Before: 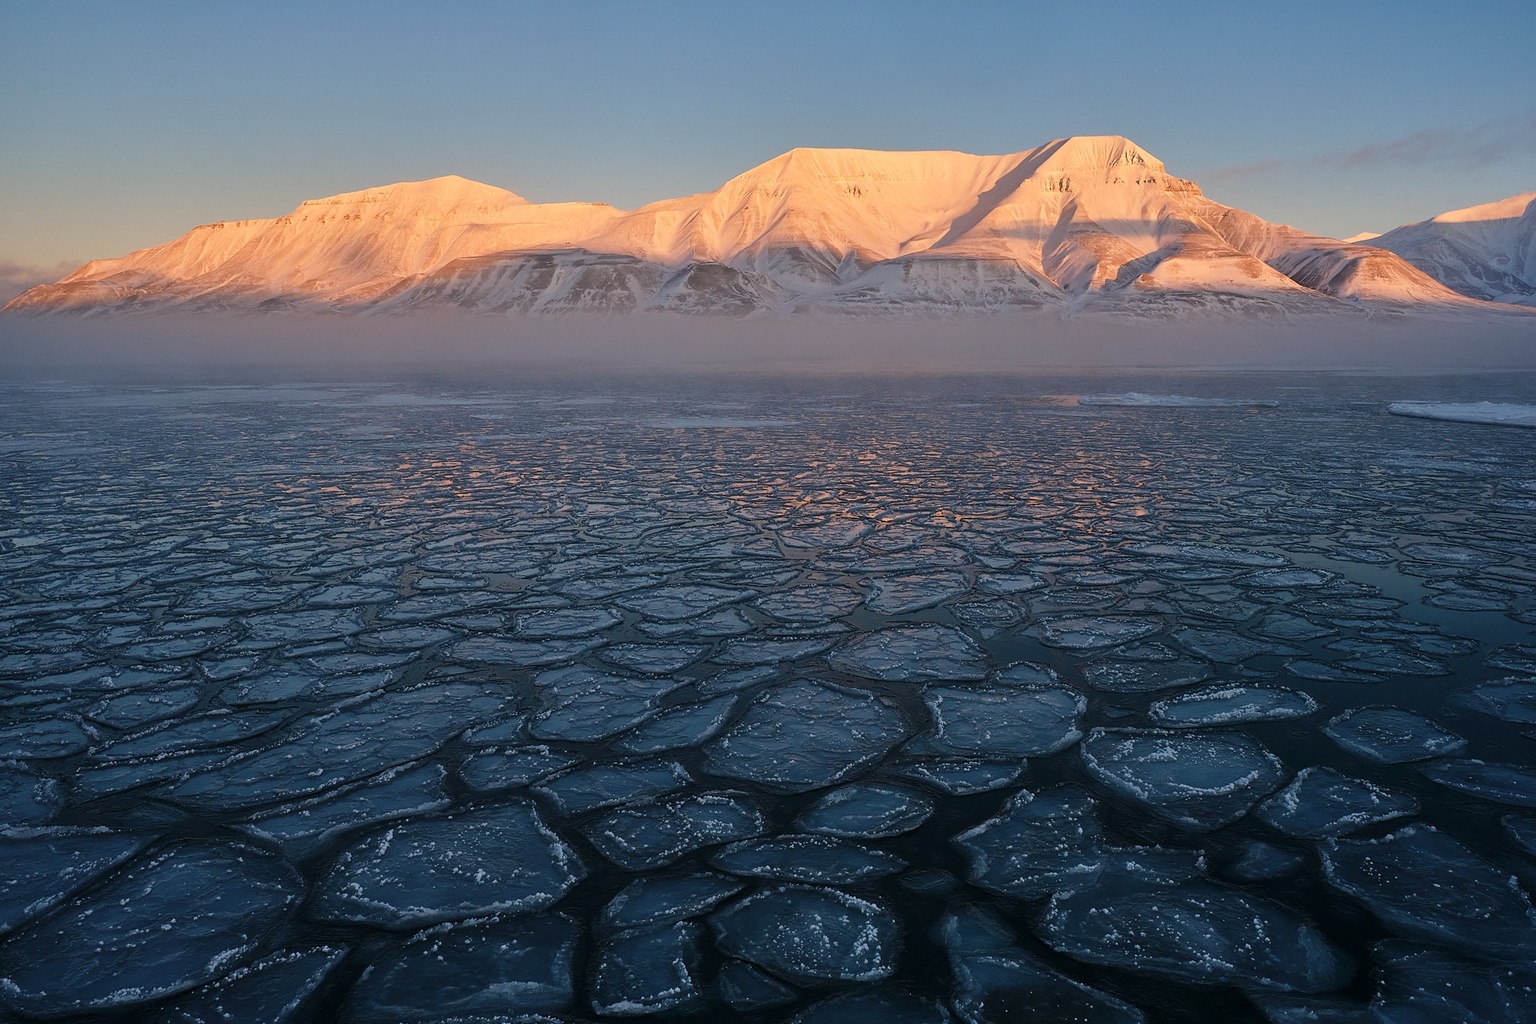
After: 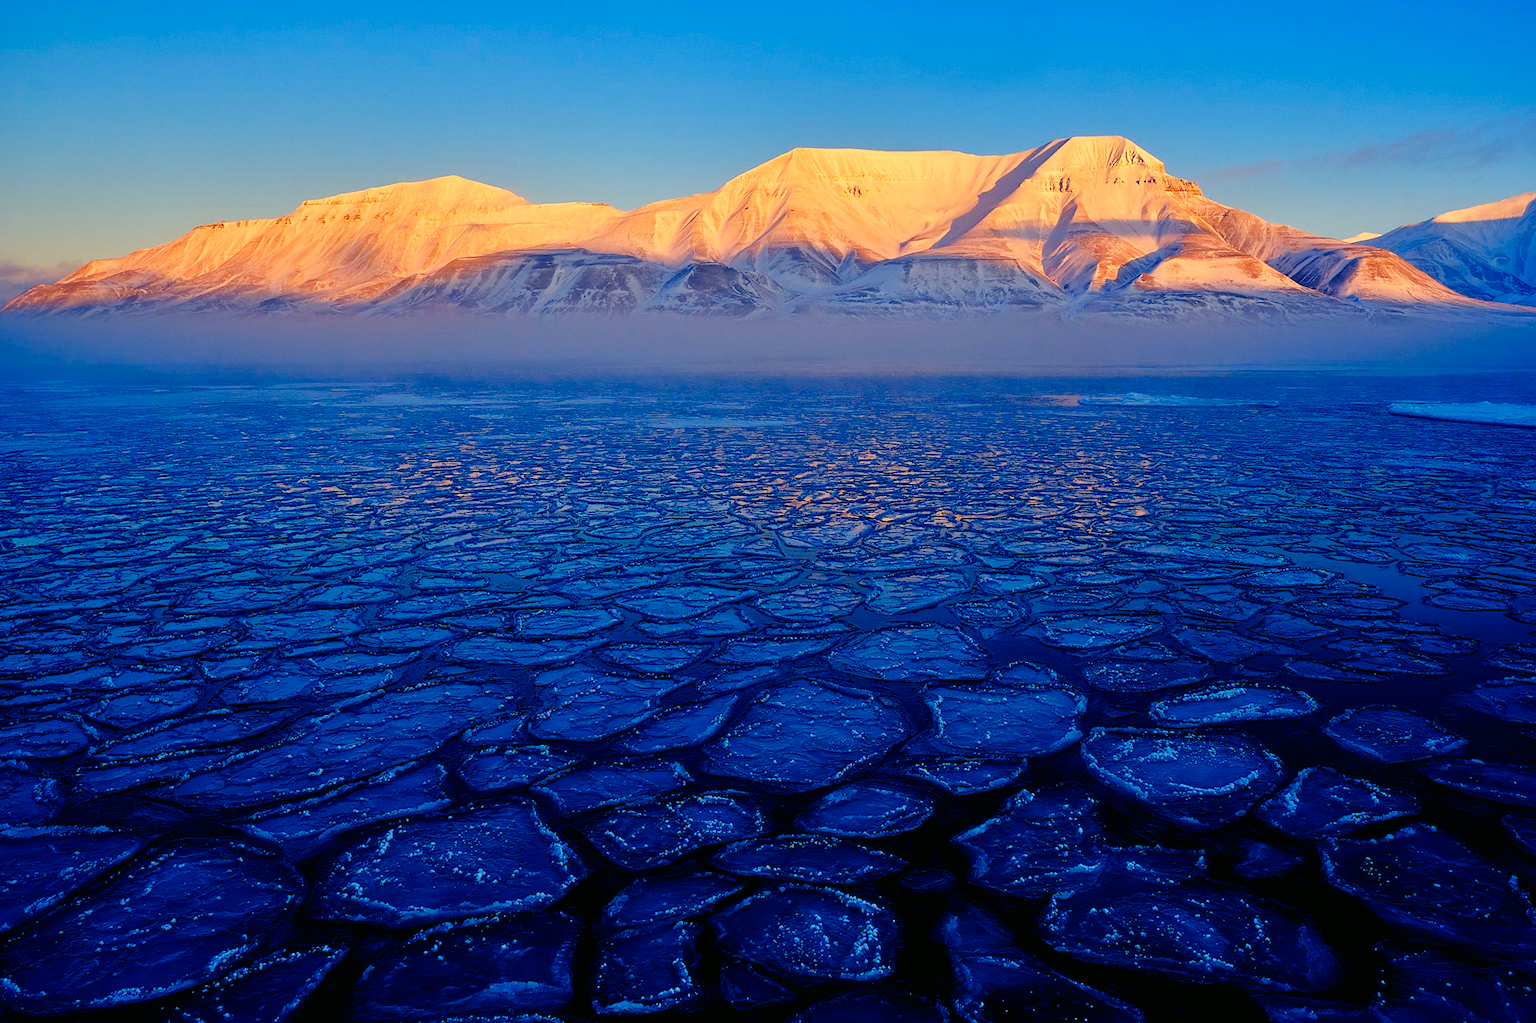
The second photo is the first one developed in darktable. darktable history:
color correction: highlights a* -7.33, highlights b* 1.26, shadows a* -3.55, saturation 1.4
color balance rgb: shadows lift › luminance -41.13%, shadows lift › chroma 14.13%, shadows lift › hue 260°, power › luminance -3.76%, power › chroma 0.56%, power › hue 40.37°, highlights gain › luminance 16.81%, highlights gain › chroma 2.94%, highlights gain › hue 260°, global offset › luminance -0.29%, global offset › chroma 0.31%, global offset › hue 260°, perceptual saturation grading › global saturation 20%, perceptual saturation grading › highlights -13.92%, perceptual saturation grading › shadows 50%
